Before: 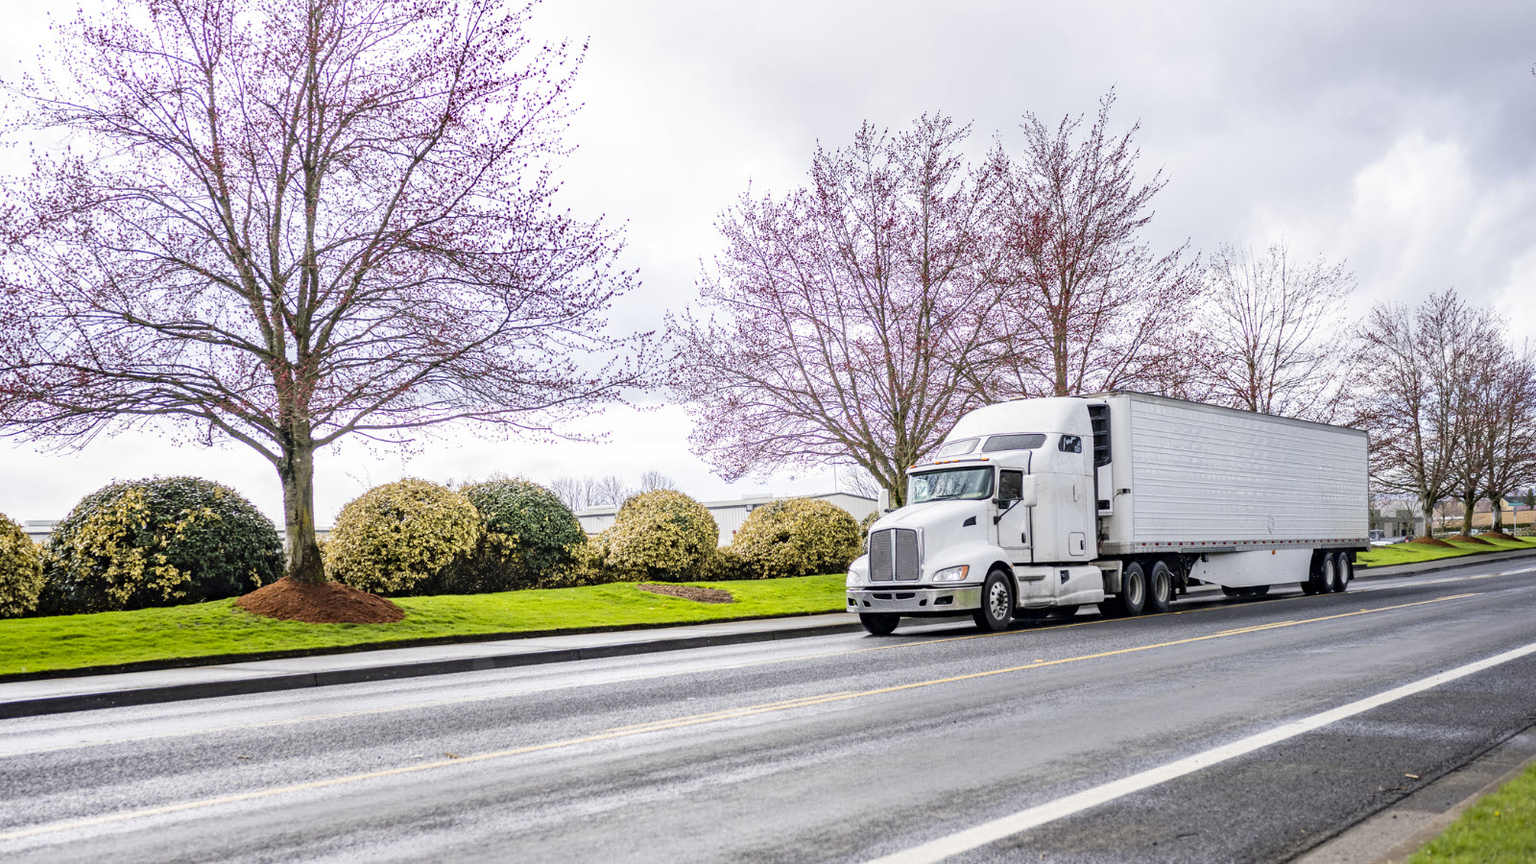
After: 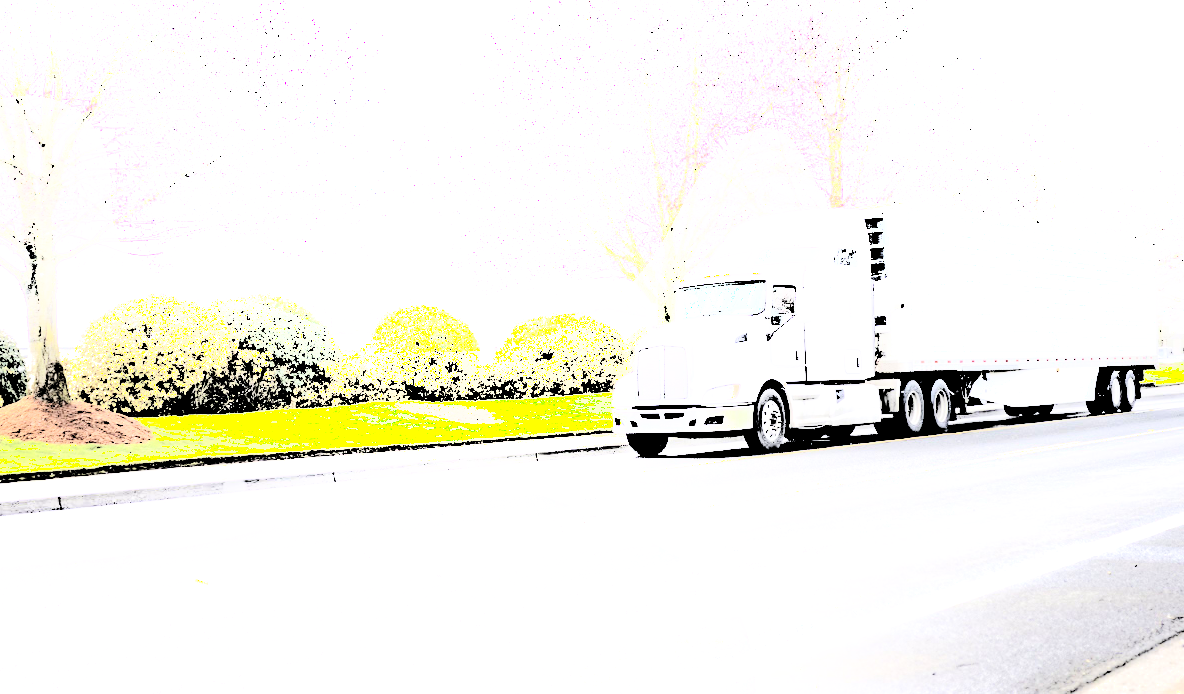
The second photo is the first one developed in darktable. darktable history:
rgb levels: levels [[0.034, 0.472, 0.904], [0, 0.5, 1], [0, 0.5, 1]]
crop: left 16.871%, top 22.857%, right 9.116%
exposure: exposure 1.25 EV, compensate exposure bias true, compensate highlight preservation false
shadows and highlights: shadows -90, highlights 90, soften with gaussian
